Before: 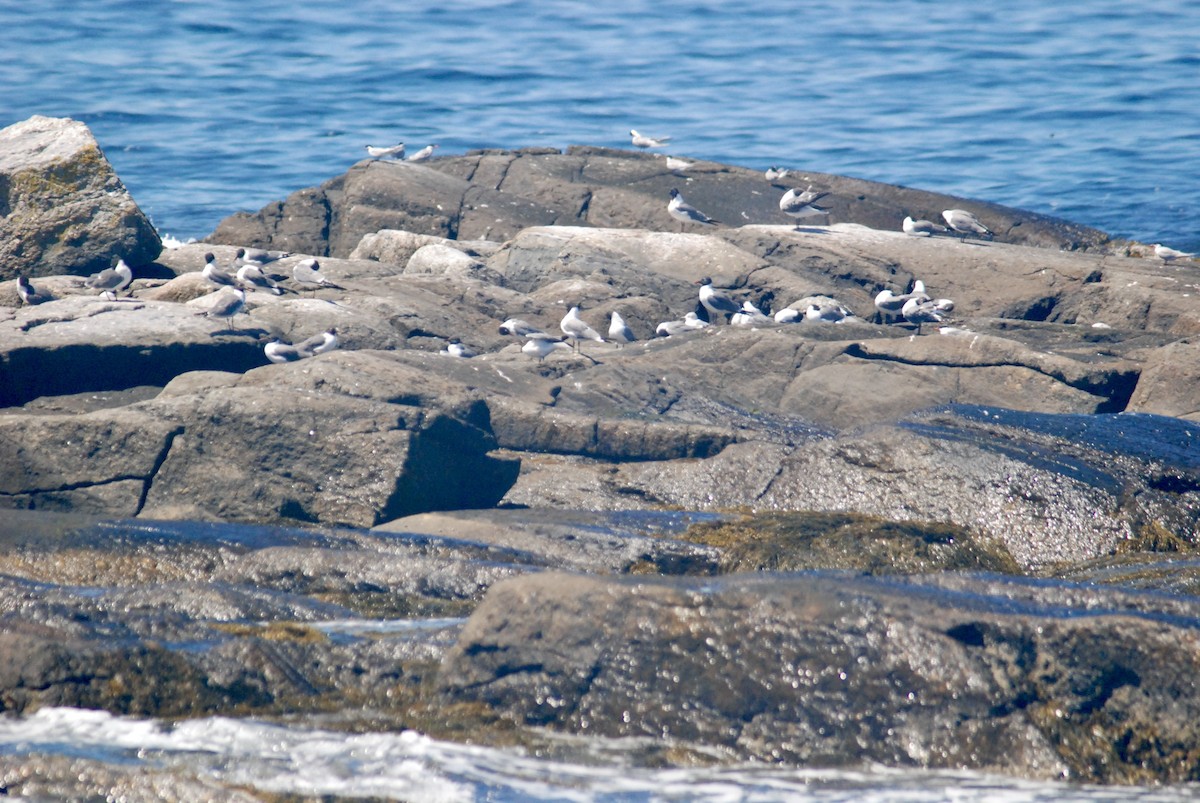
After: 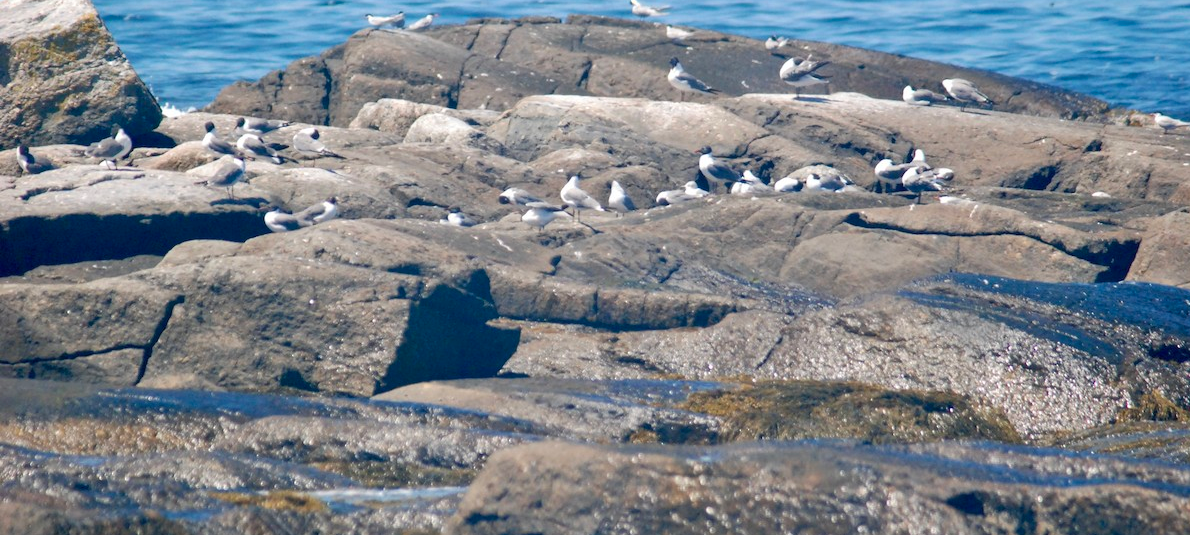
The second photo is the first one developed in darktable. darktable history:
crop: top 16.333%, bottom 16.738%
